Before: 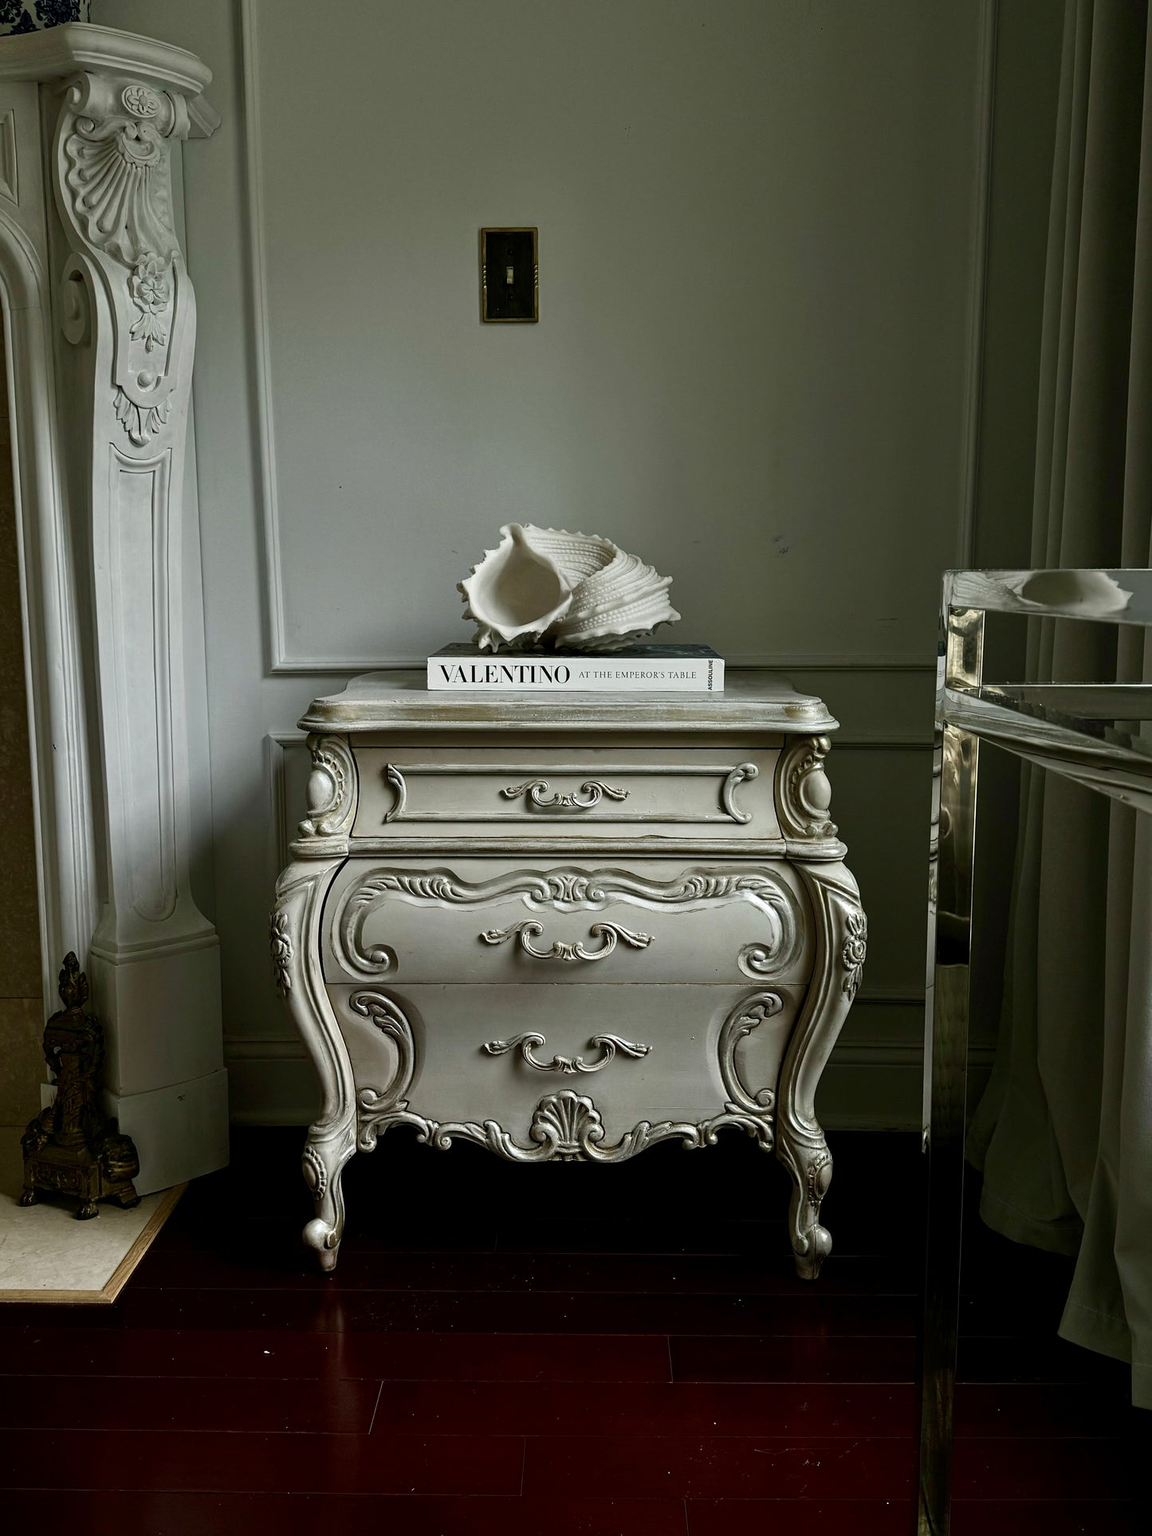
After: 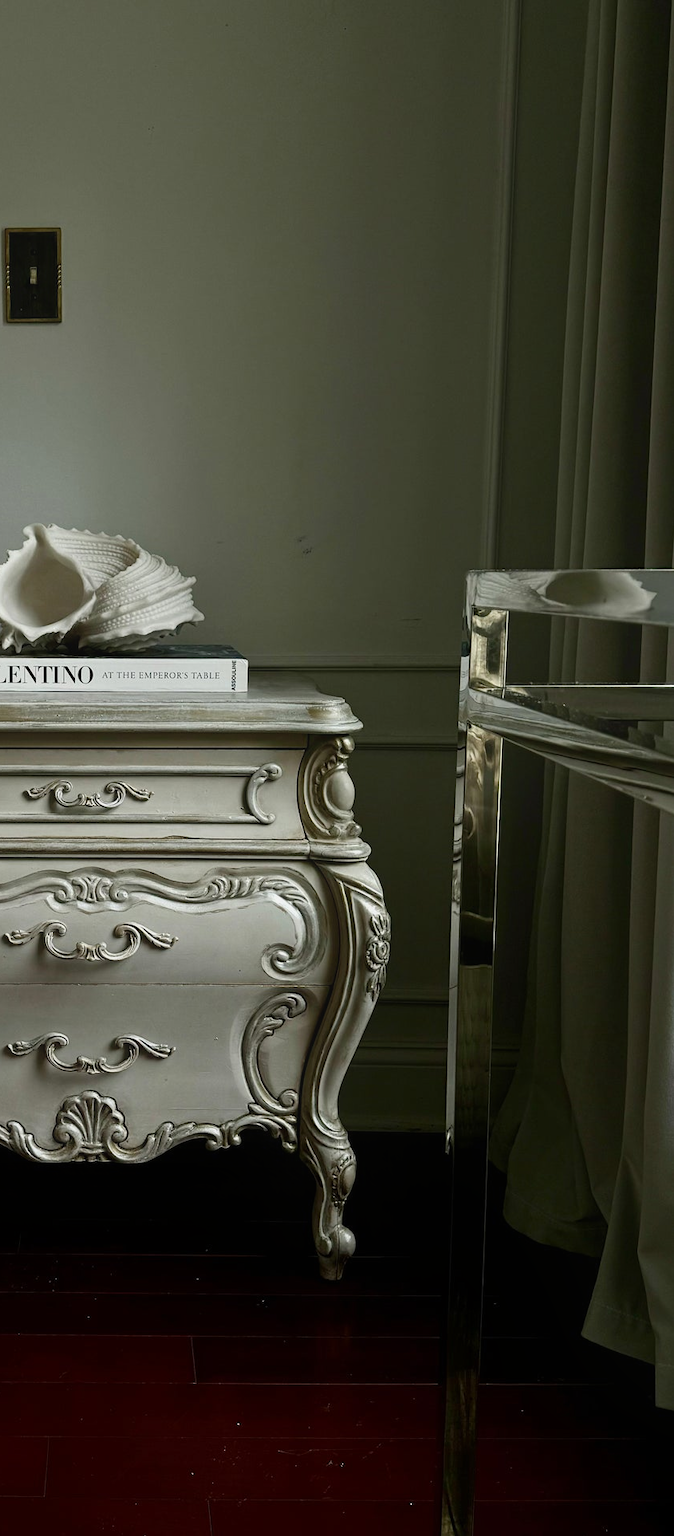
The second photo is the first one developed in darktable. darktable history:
contrast equalizer: octaves 7, y [[0.6 ×6], [0.55 ×6], [0 ×6], [0 ×6], [0 ×6]], mix -0.3
crop: left 41.402%
tone equalizer: on, module defaults
